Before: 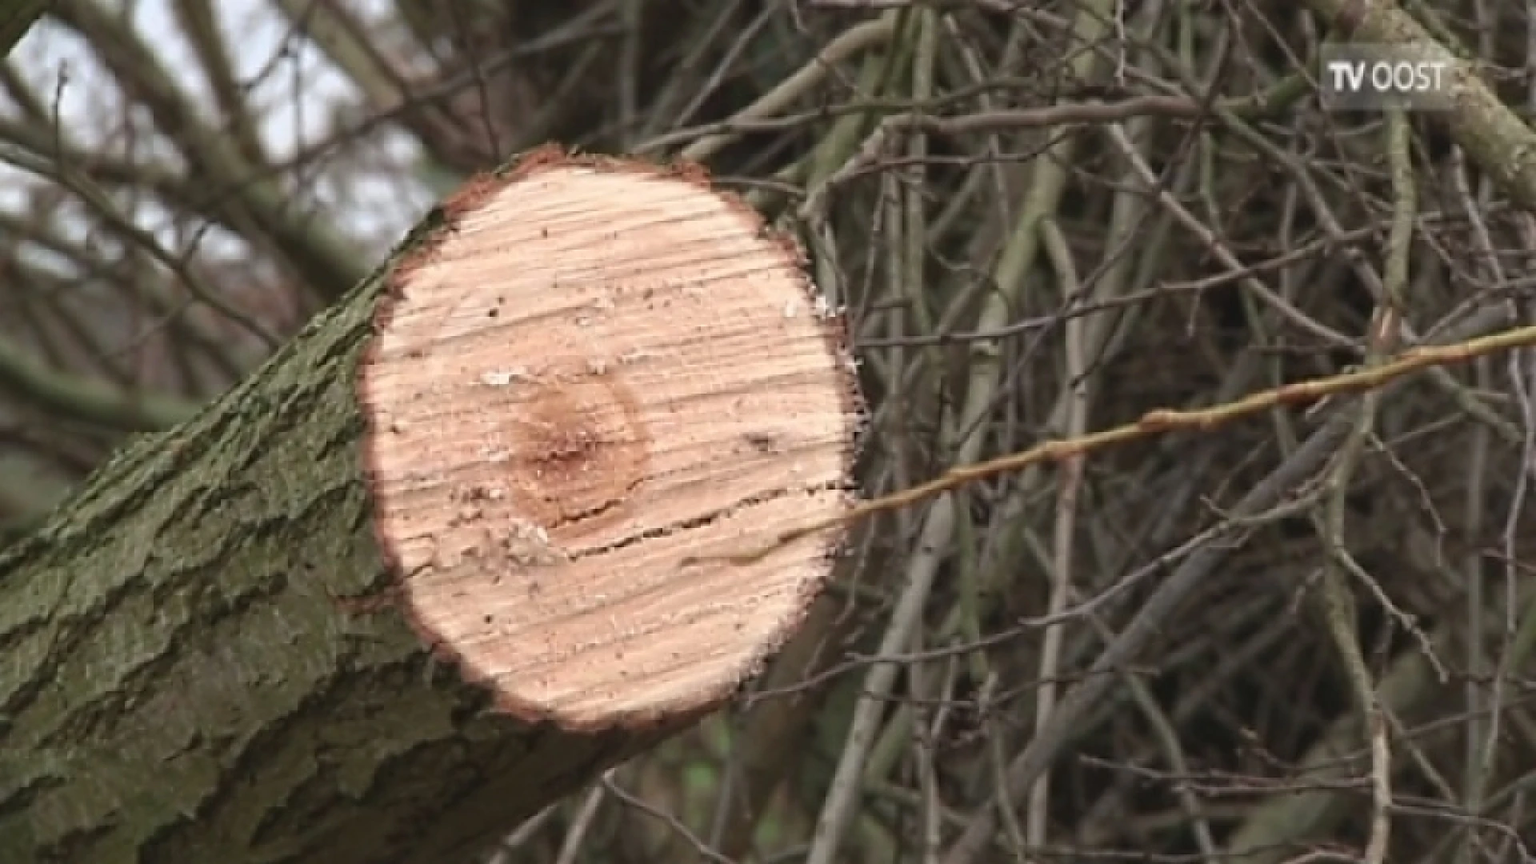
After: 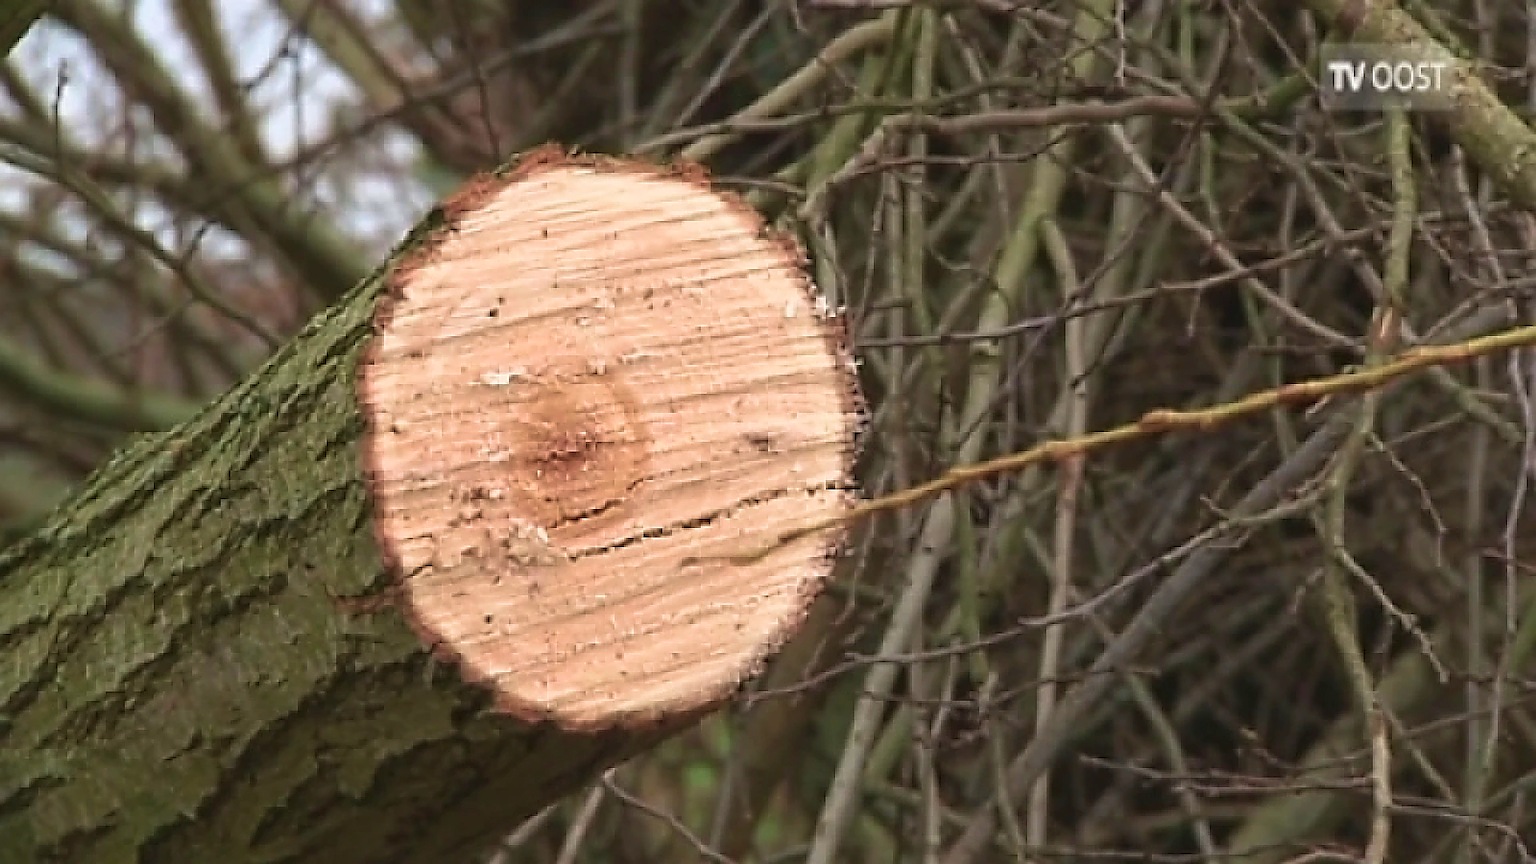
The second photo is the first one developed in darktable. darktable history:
sharpen: radius 1.4, amount 1.25, threshold 0.7
velvia: strength 45%
